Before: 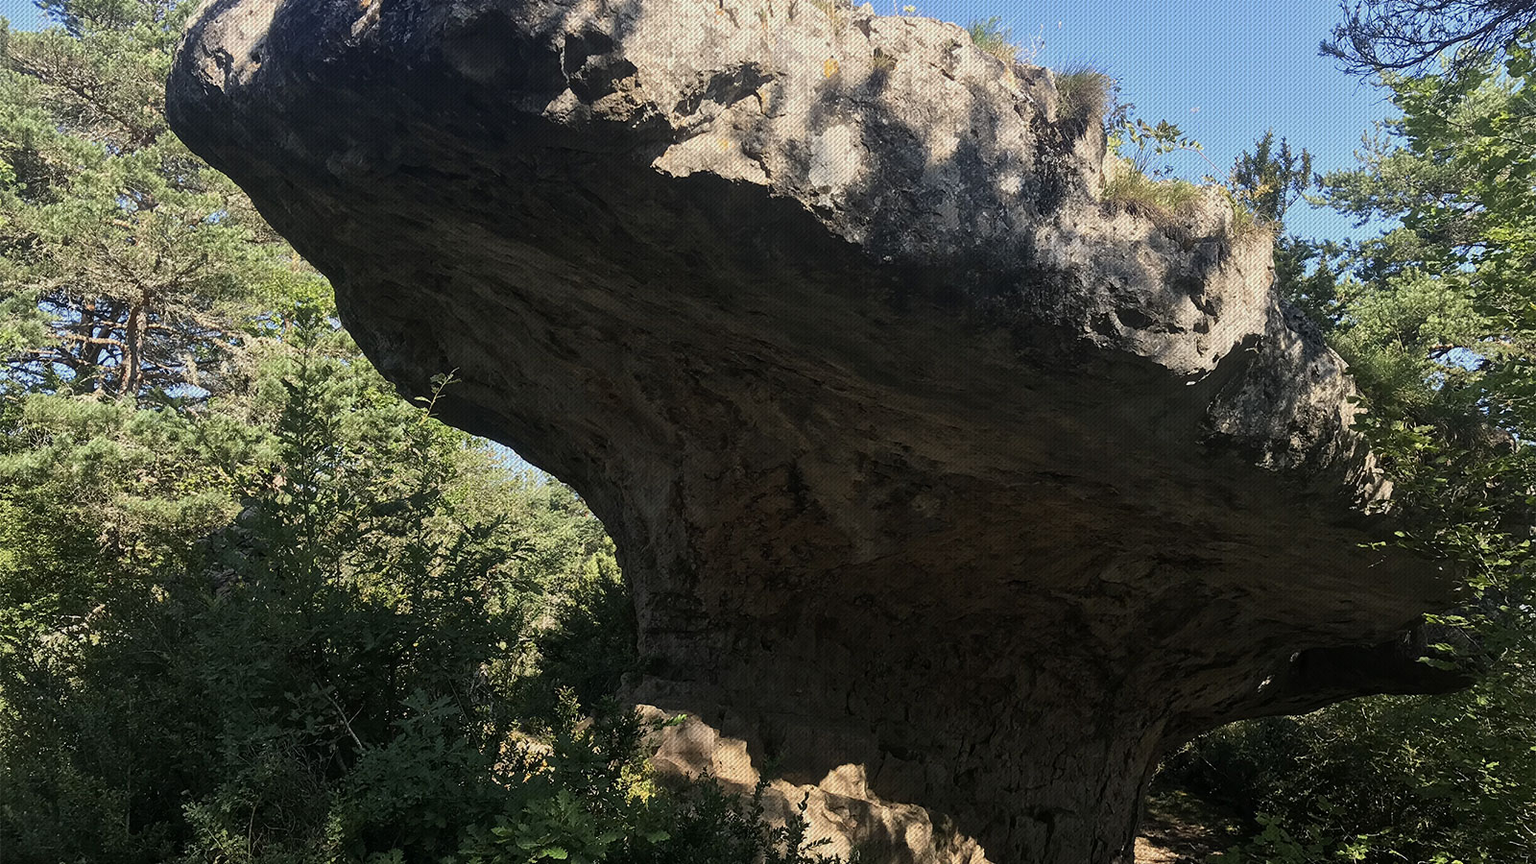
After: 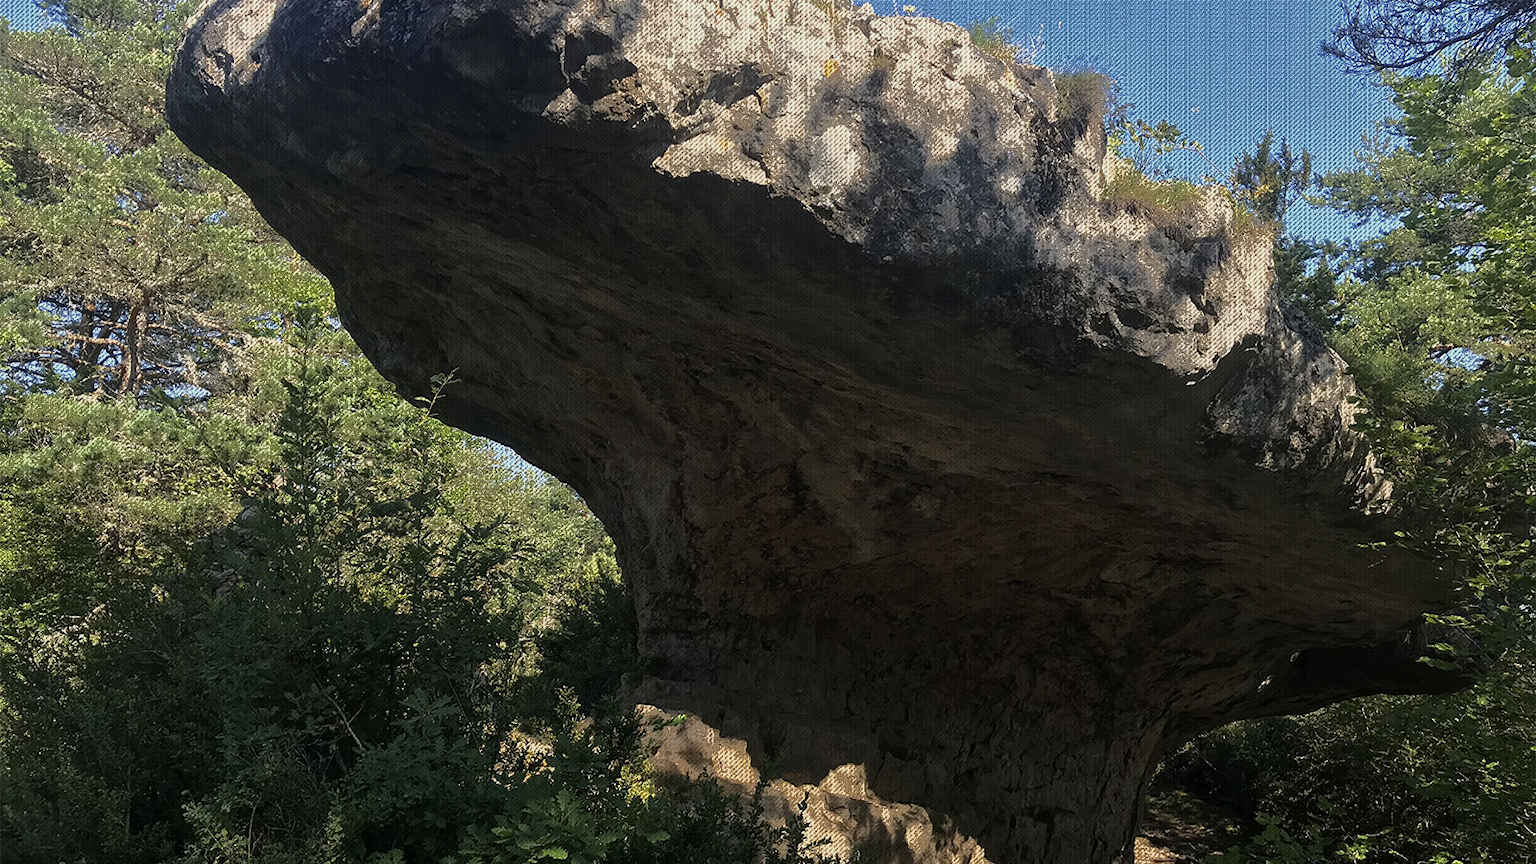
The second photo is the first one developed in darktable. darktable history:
fill light: exposure -0.73 EV, center 0.69, width 2.2
shadows and highlights: radius 331.84, shadows 53.55, highlights -100, compress 94.63%, highlights color adjustment 73.23%, soften with gaussian
